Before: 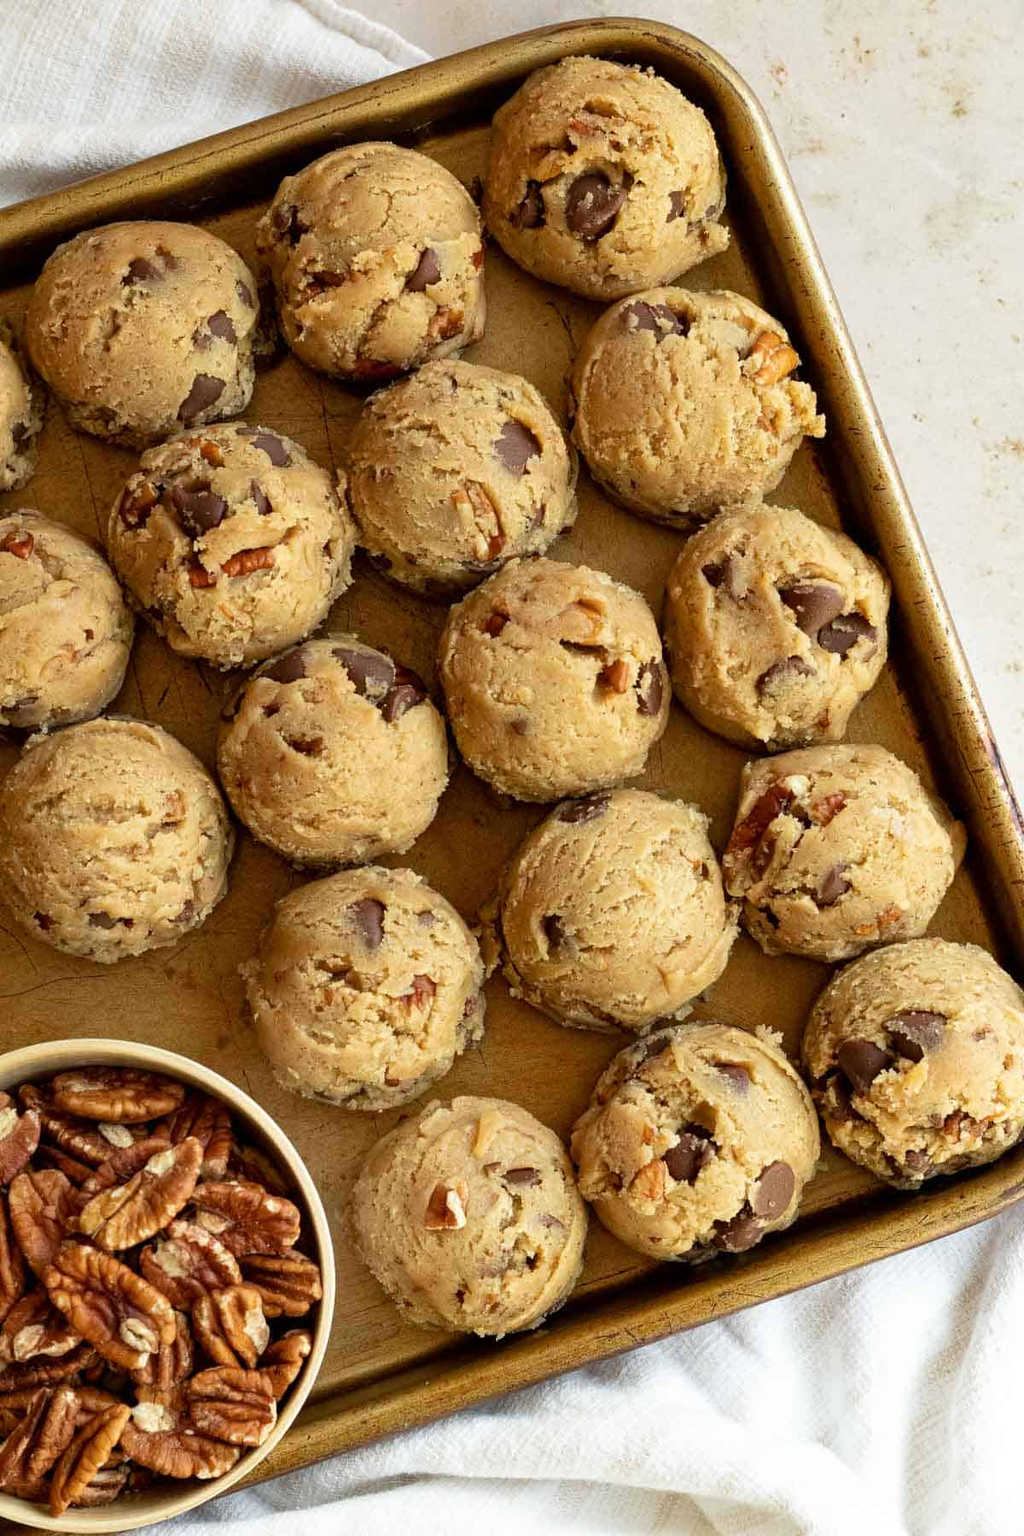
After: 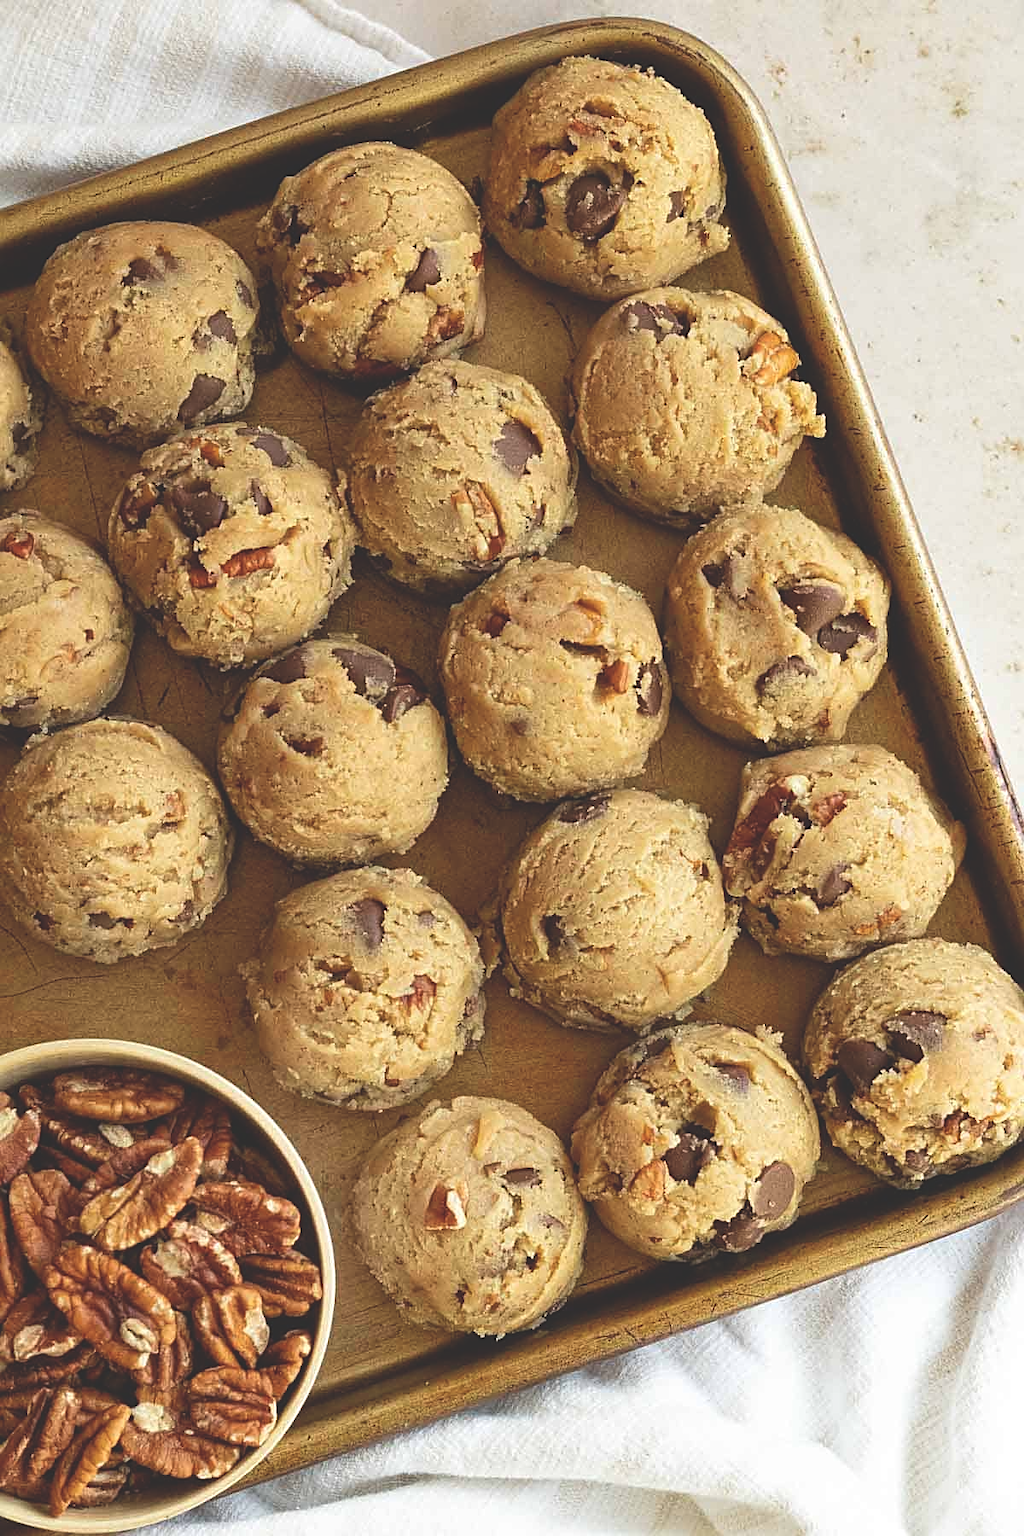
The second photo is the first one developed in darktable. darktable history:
sharpen: on, module defaults
exposure: black level correction -0.028, compensate highlight preservation false
